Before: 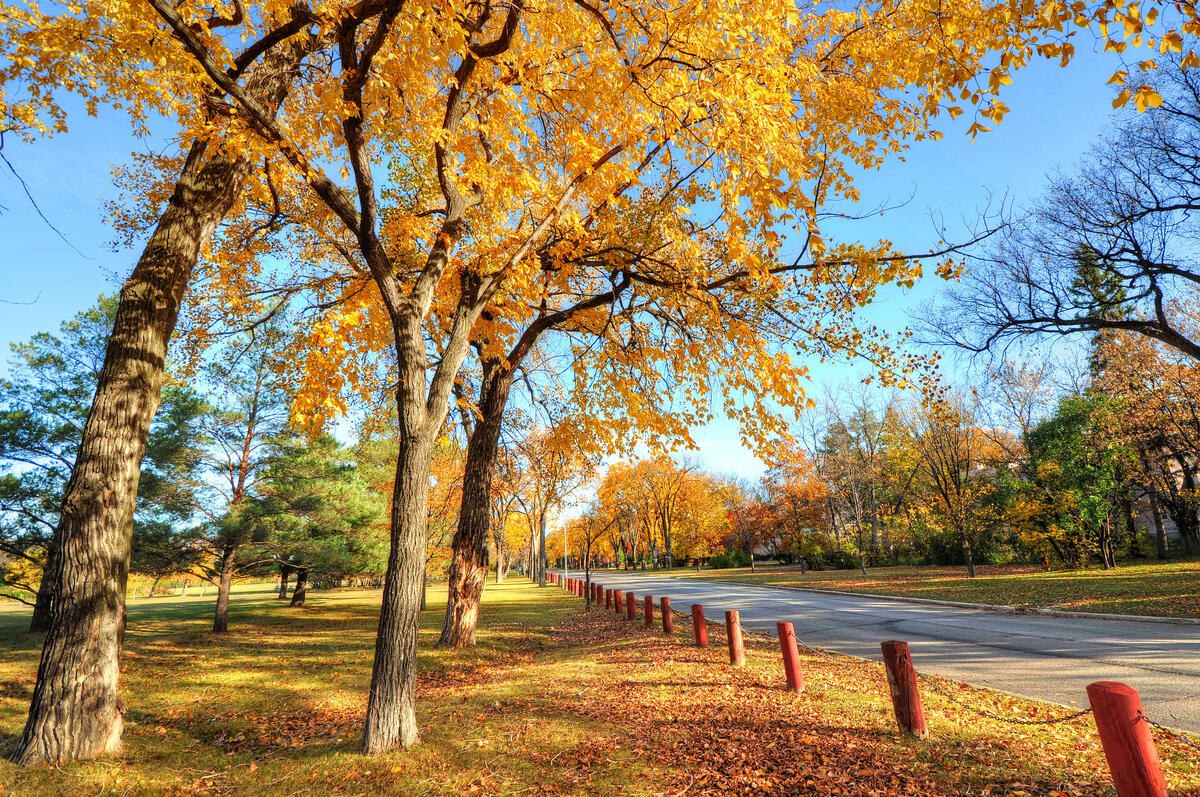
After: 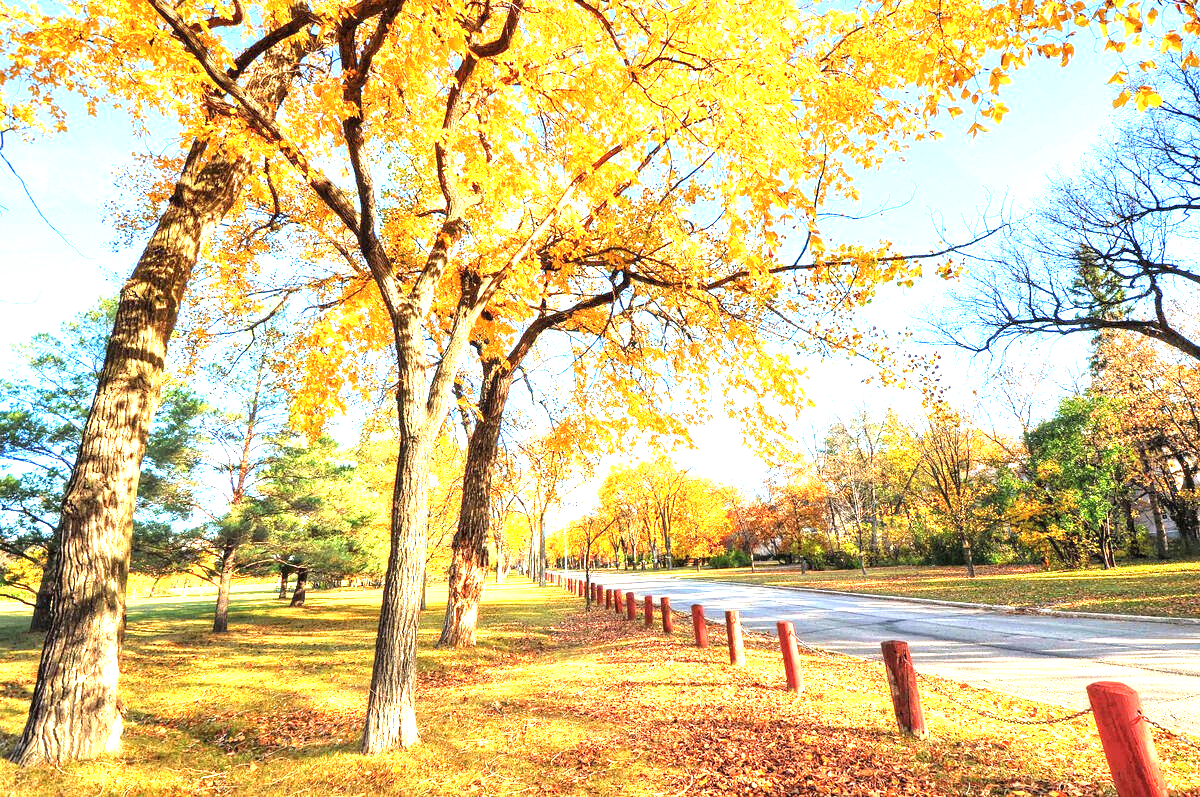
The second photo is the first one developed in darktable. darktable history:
exposure: black level correction 0, exposure 1.754 EV, compensate highlight preservation false
